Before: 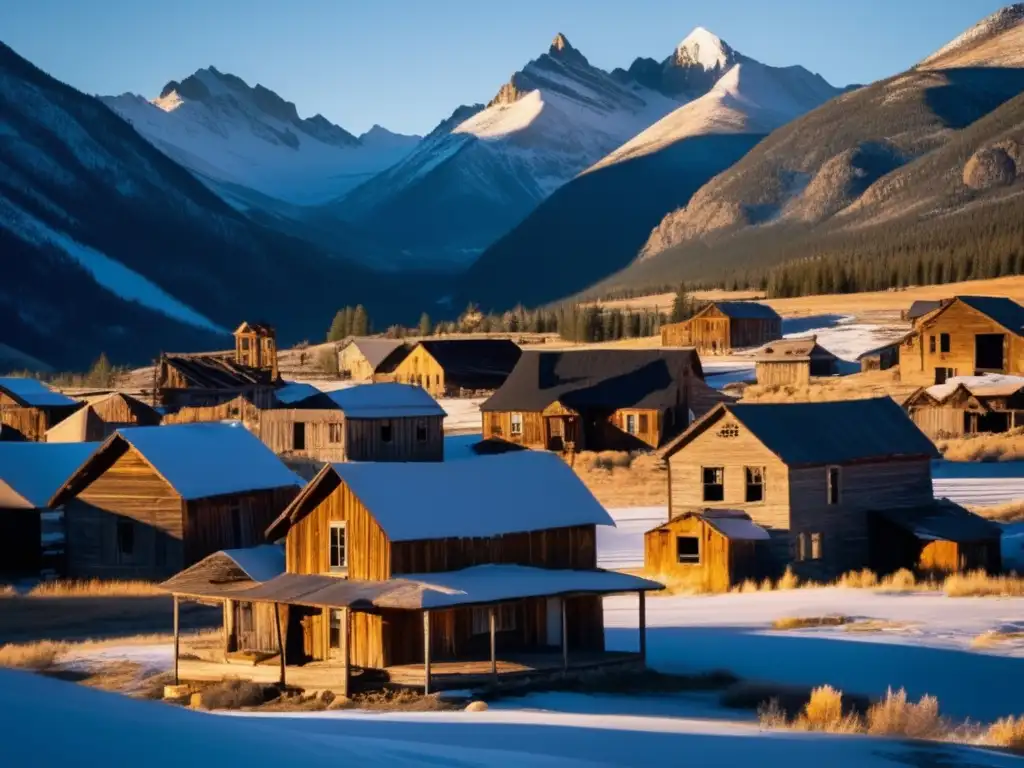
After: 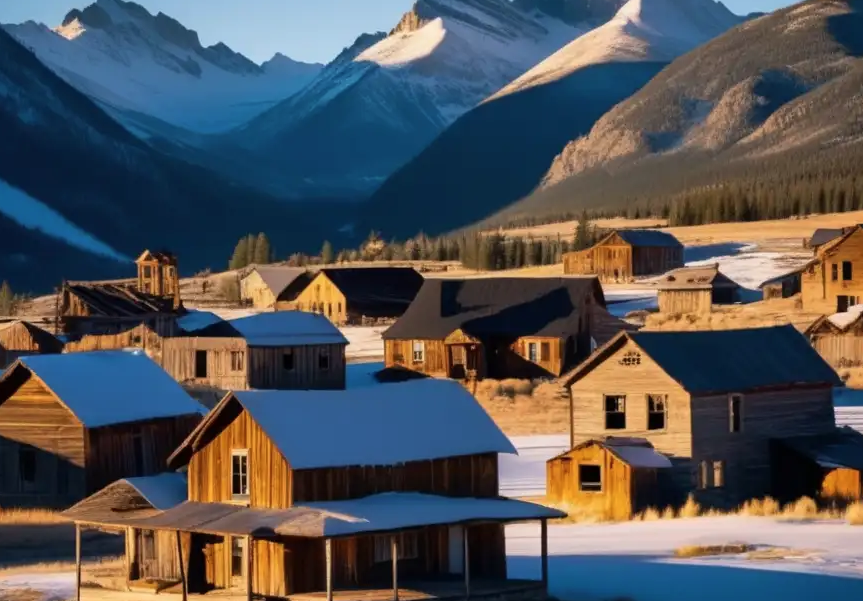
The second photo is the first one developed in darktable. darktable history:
contrast brightness saturation: contrast 0.007, saturation -0.052
crop and rotate: left 9.663%, top 9.417%, right 6.045%, bottom 12.237%
